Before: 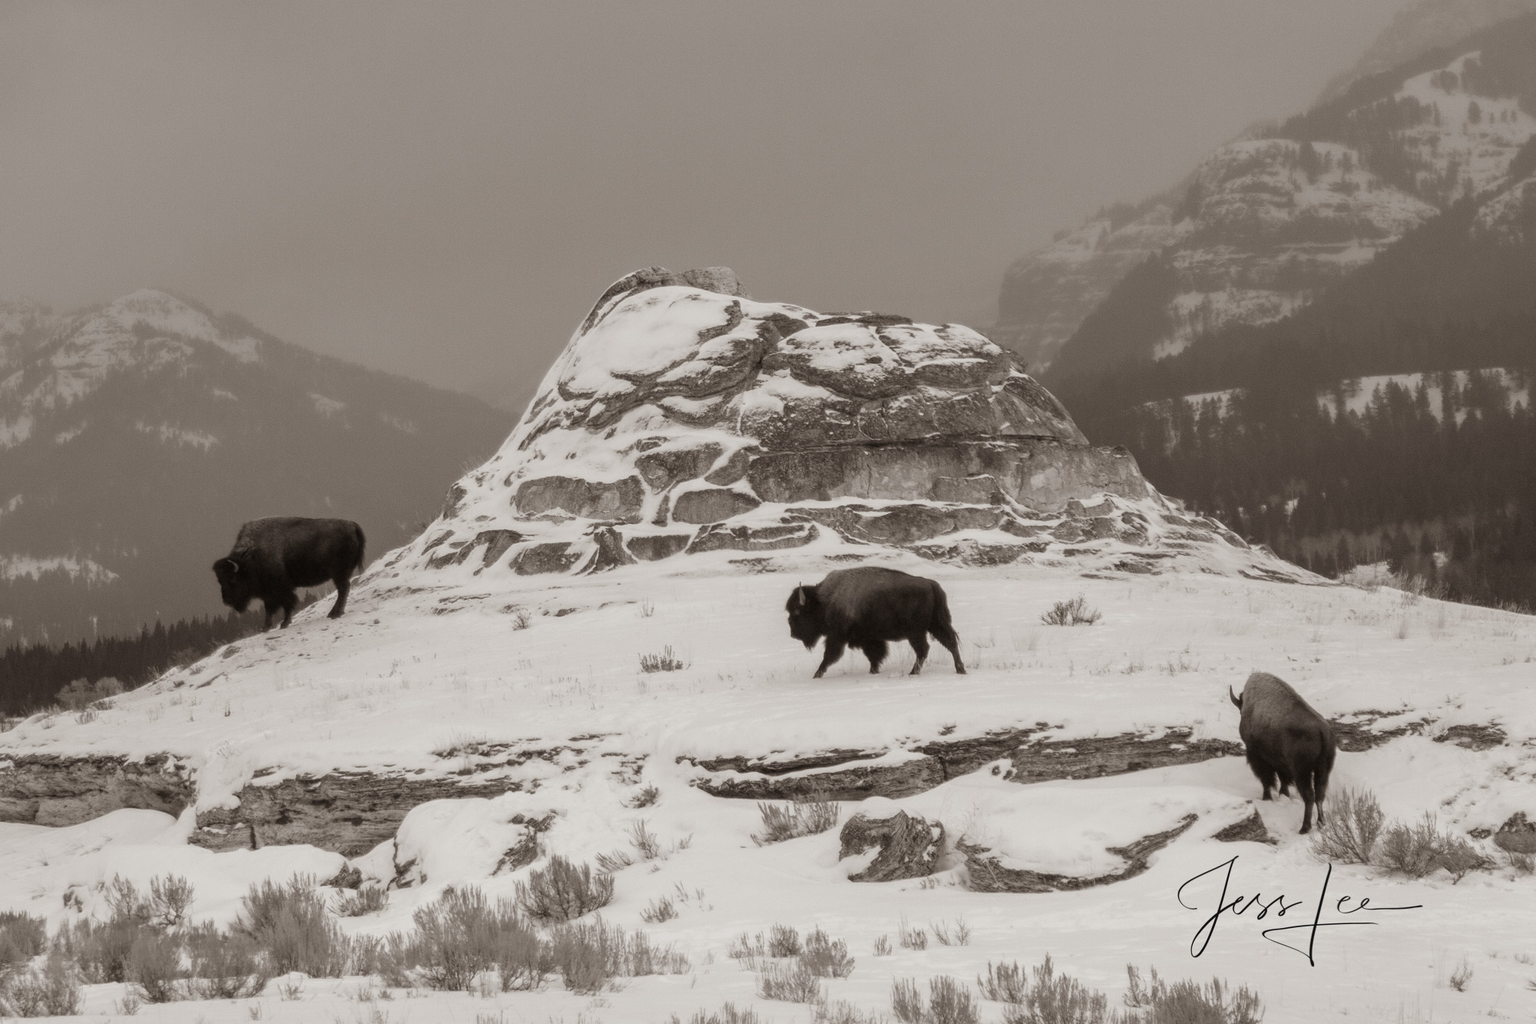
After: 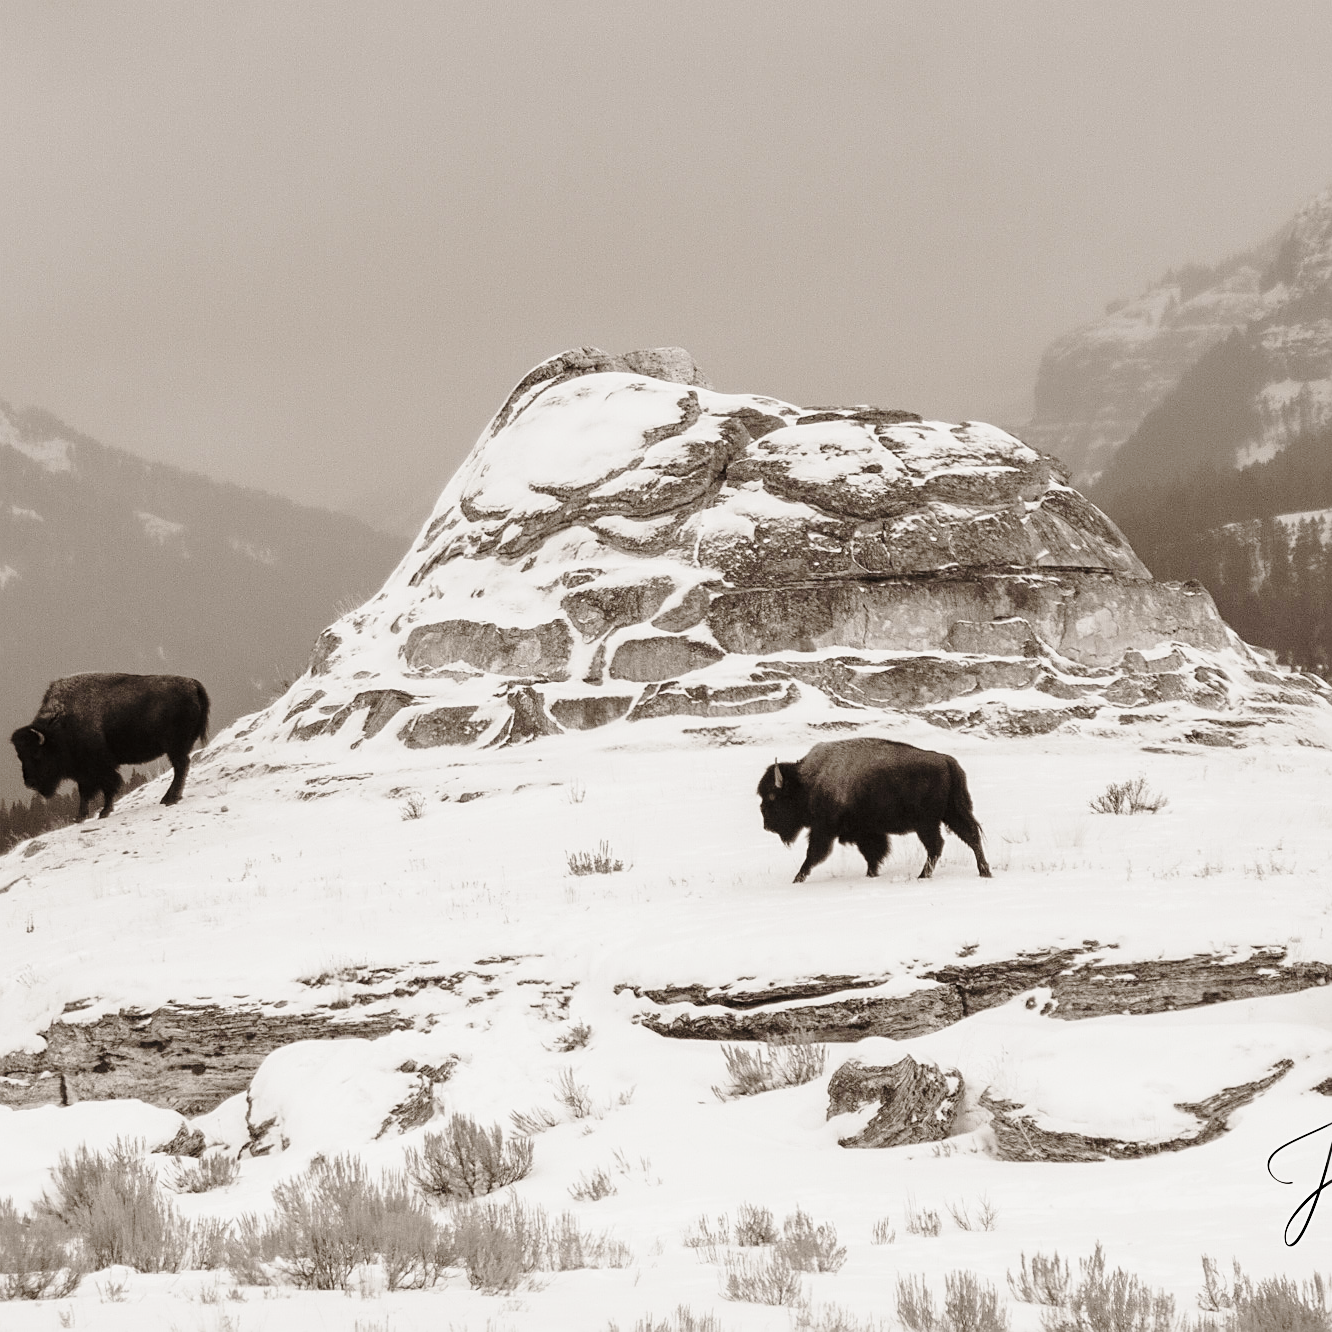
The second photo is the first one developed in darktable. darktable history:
crop and rotate: left 13.341%, right 20.03%
sharpen: on, module defaults
base curve: curves: ch0 [(0, 0) (0.028, 0.03) (0.121, 0.232) (0.46, 0.748) (0.859, 0.968) (1, 1)], preserve colors none
